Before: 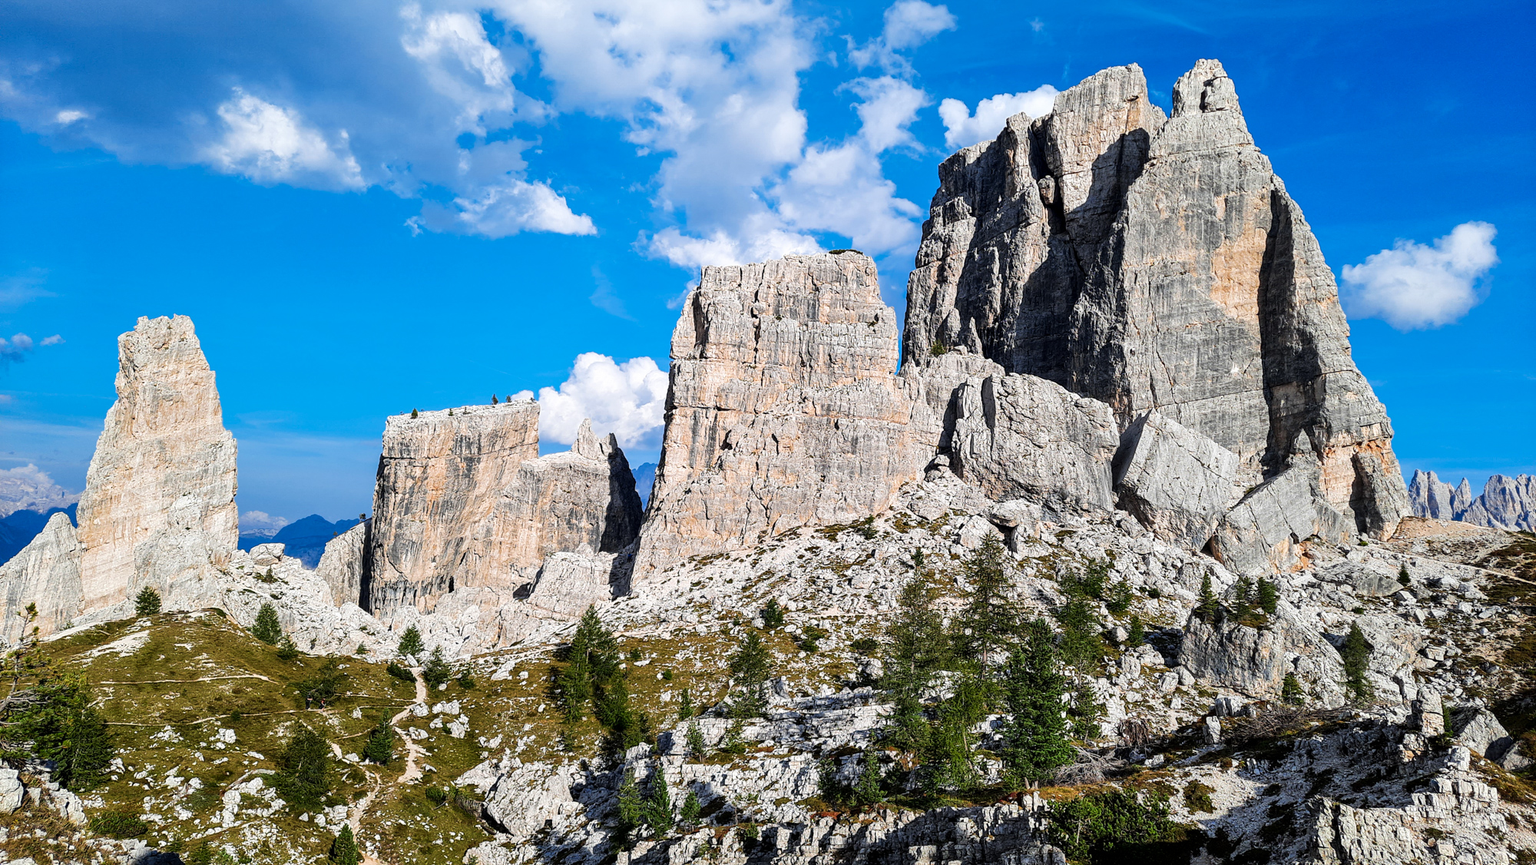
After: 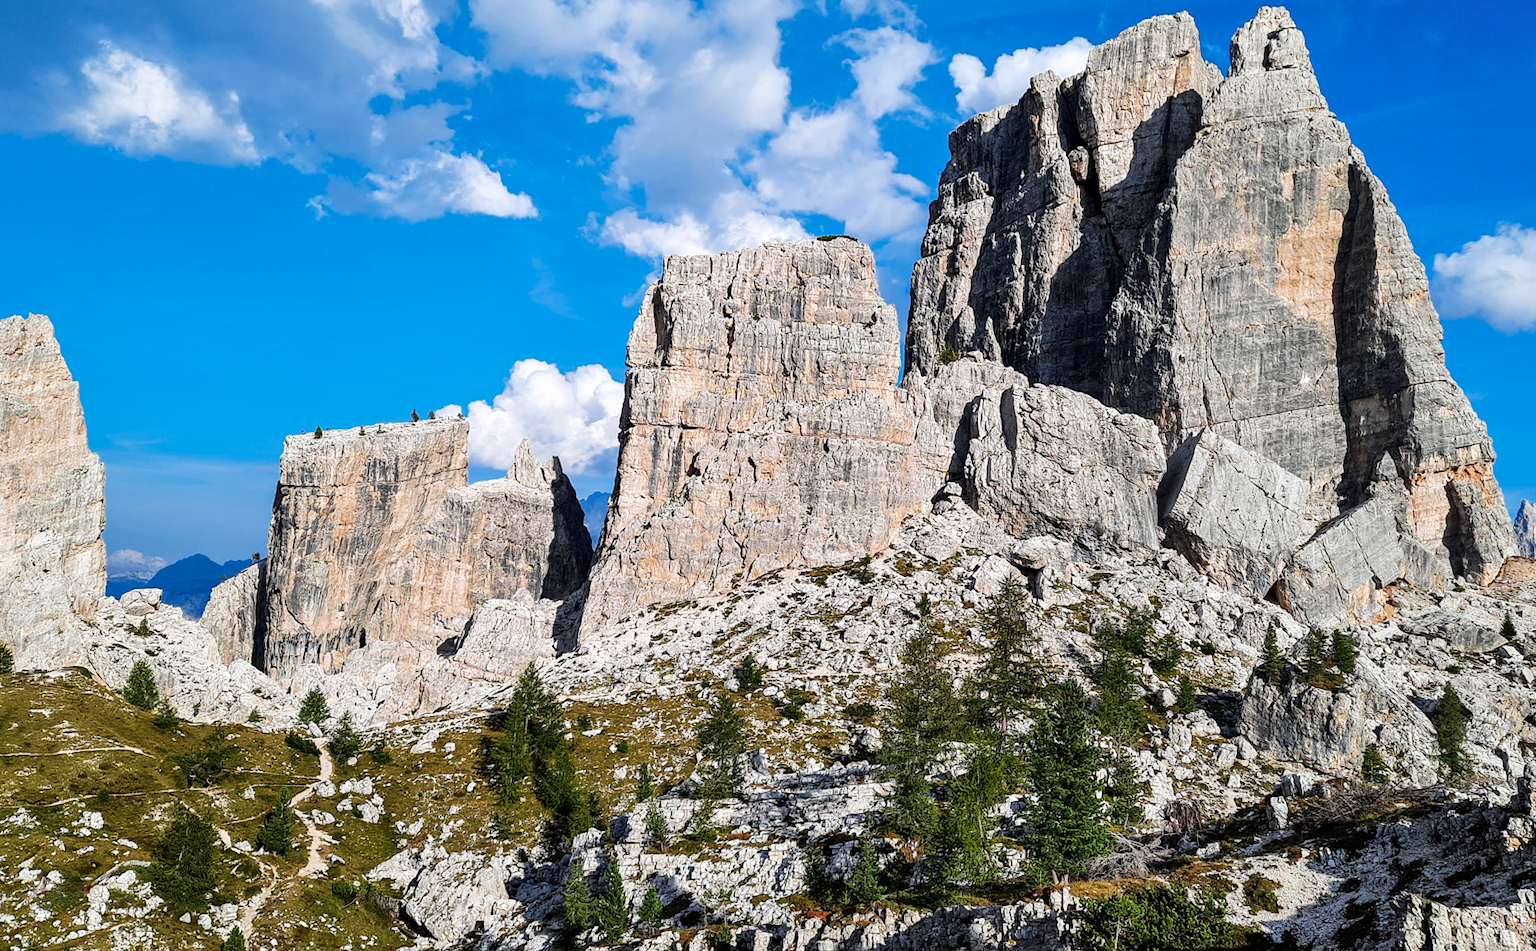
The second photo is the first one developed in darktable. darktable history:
shadows and highlights: shadows 36.46, highlights -28.03, soften with gaussian
crop: left 9.768%, top 6.238%, right 7.056%, bottom 2.227%
